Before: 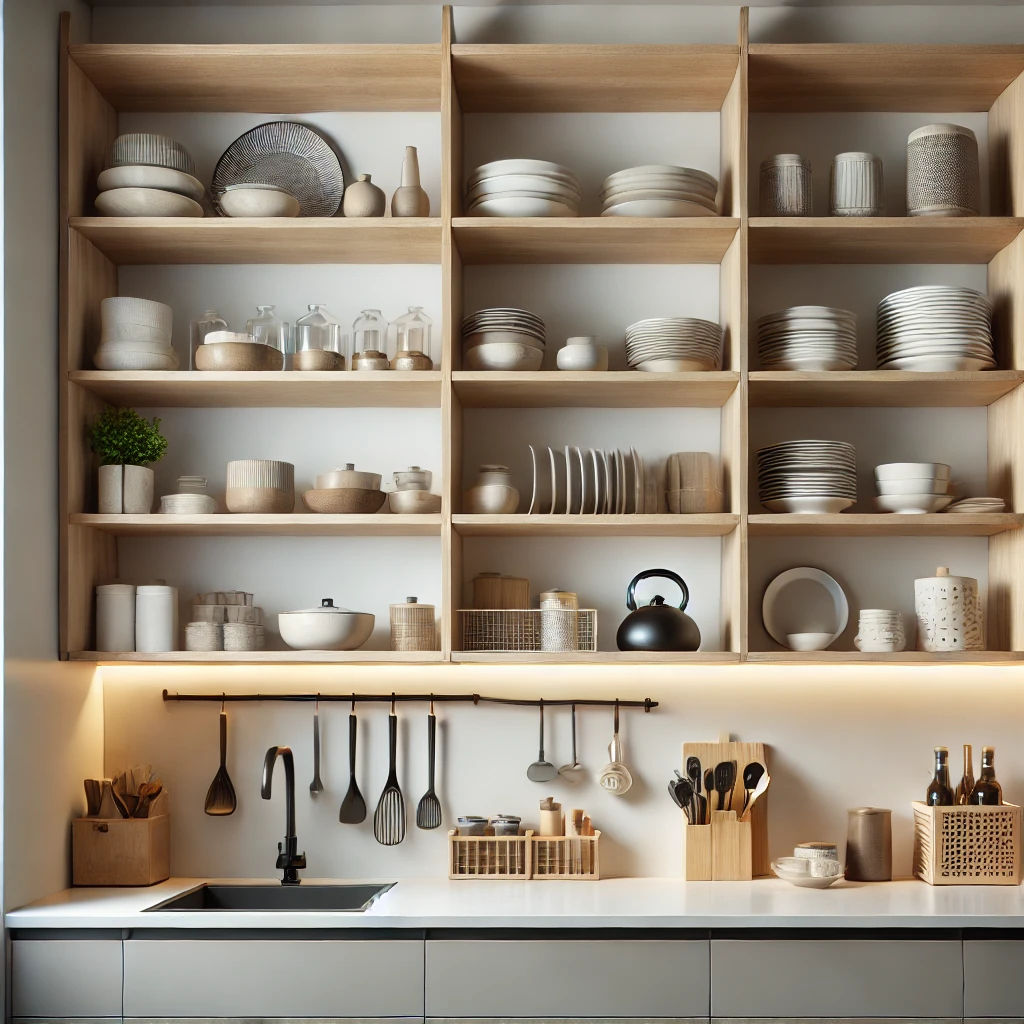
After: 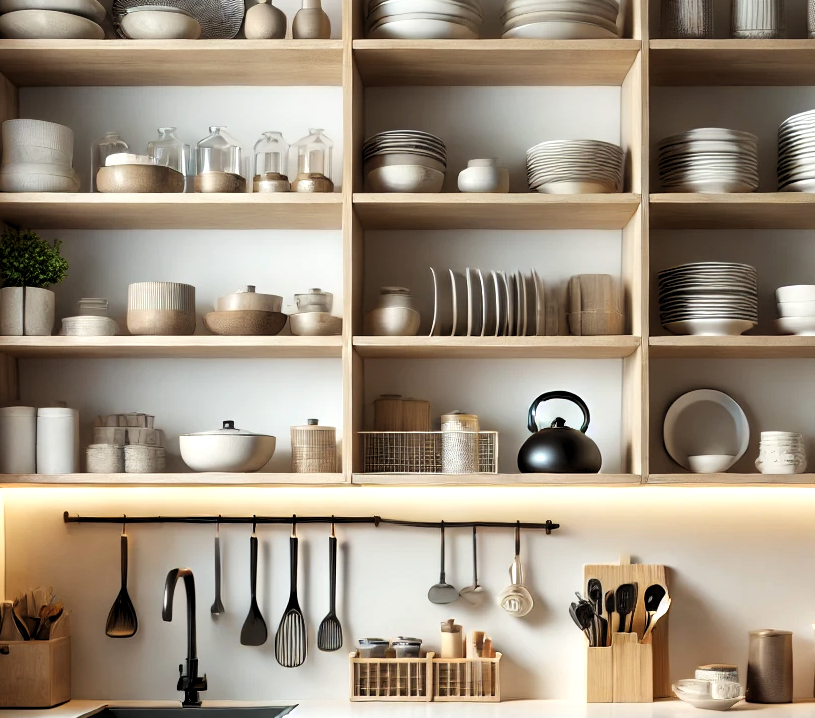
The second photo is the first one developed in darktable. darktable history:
crop: left 9.673%, top 17.411%, right 10.669%, bottom 12.398%
levels: levels [0.062, 0.494, 0.925]
